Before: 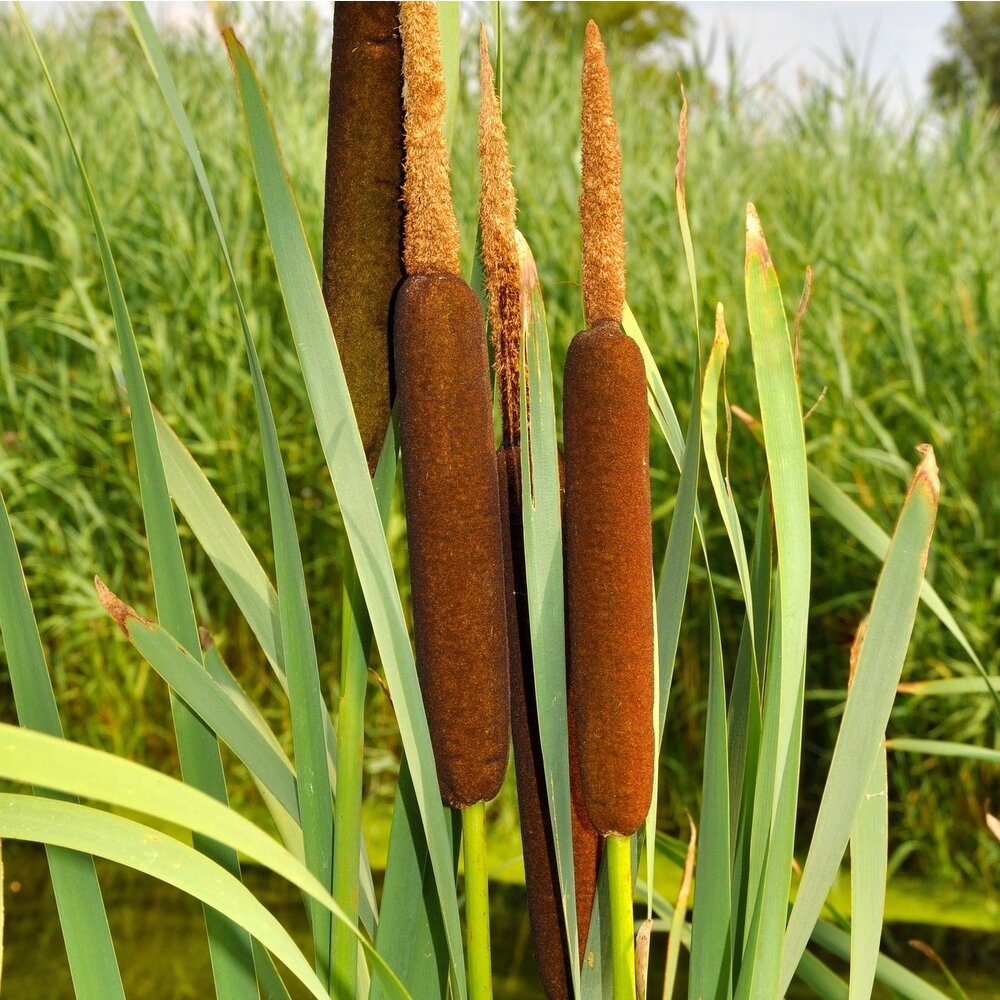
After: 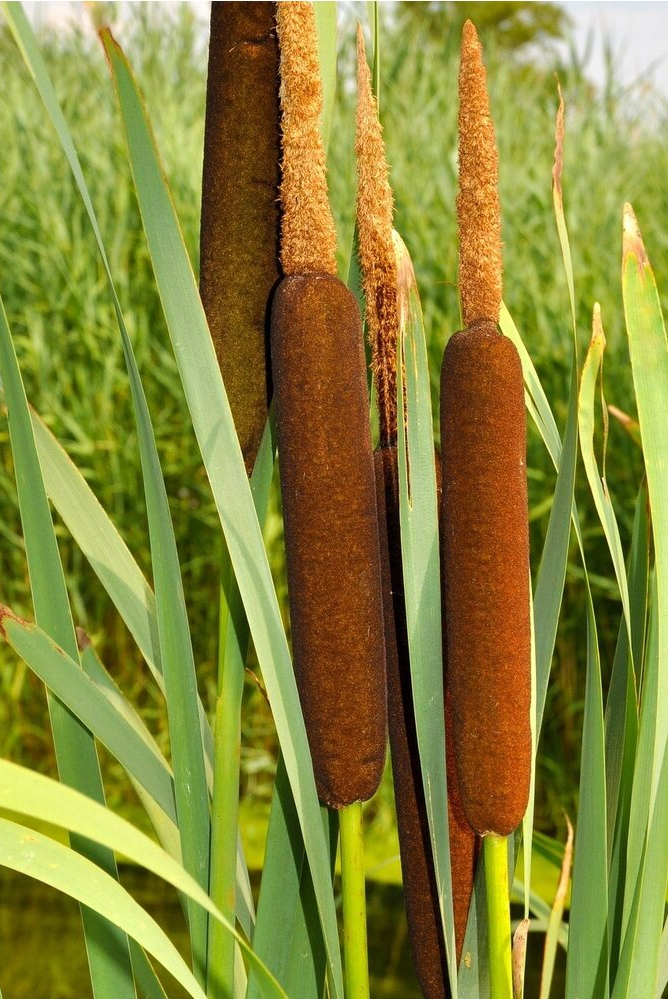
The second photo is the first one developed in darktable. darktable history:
crop and rotate: left 12.318%, right 20.852%
